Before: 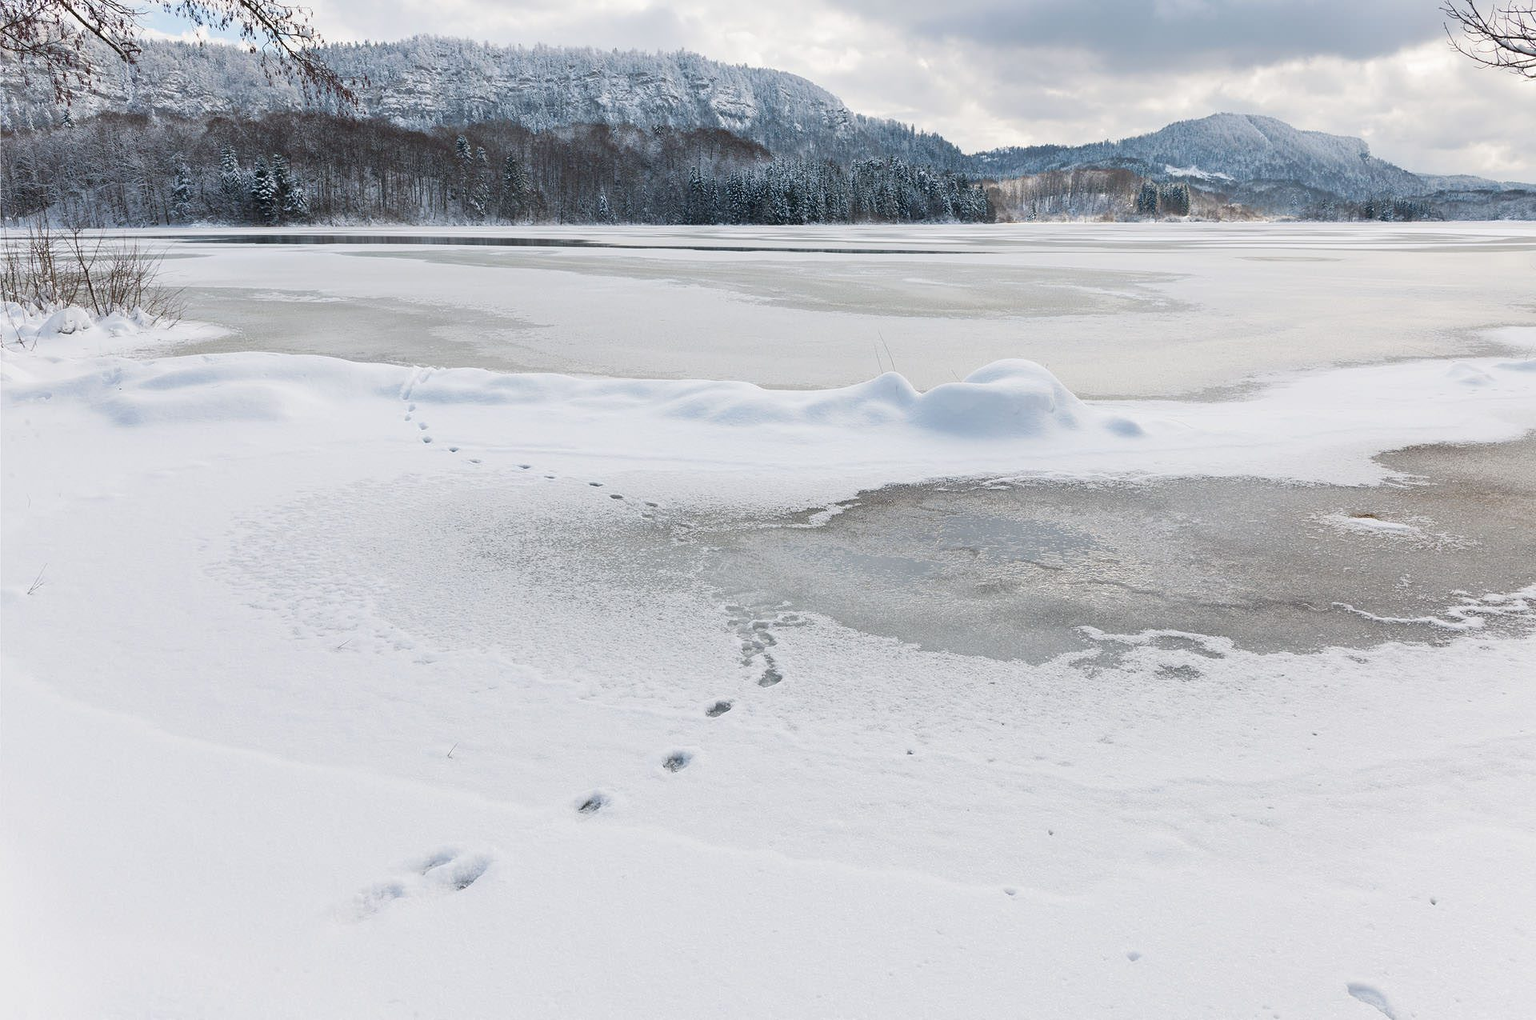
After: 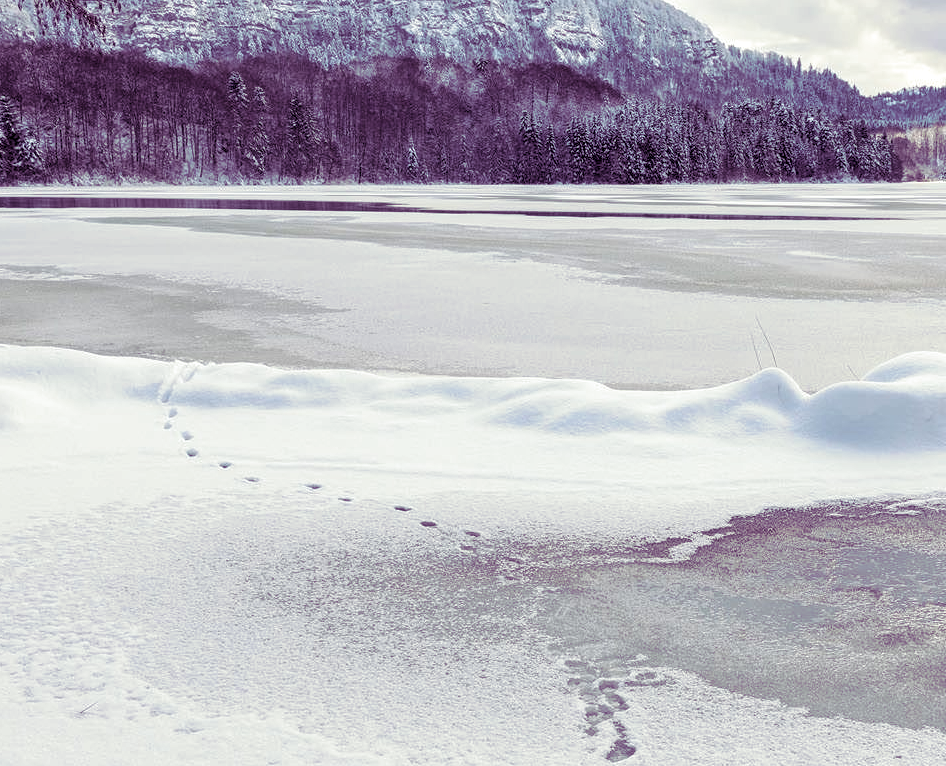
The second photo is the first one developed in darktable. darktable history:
crop: left 17.835%, top 7.675%, right 32.881%, bottom 32.213%
local contrast: detail 130%
split-toning: shadows › hue 277.2°, shadows › saturation 0.74
tone equalizer: on, module defaults
exposure: black level correction 0.007, exposure 0.159 EV, compensate highlight preservation false
